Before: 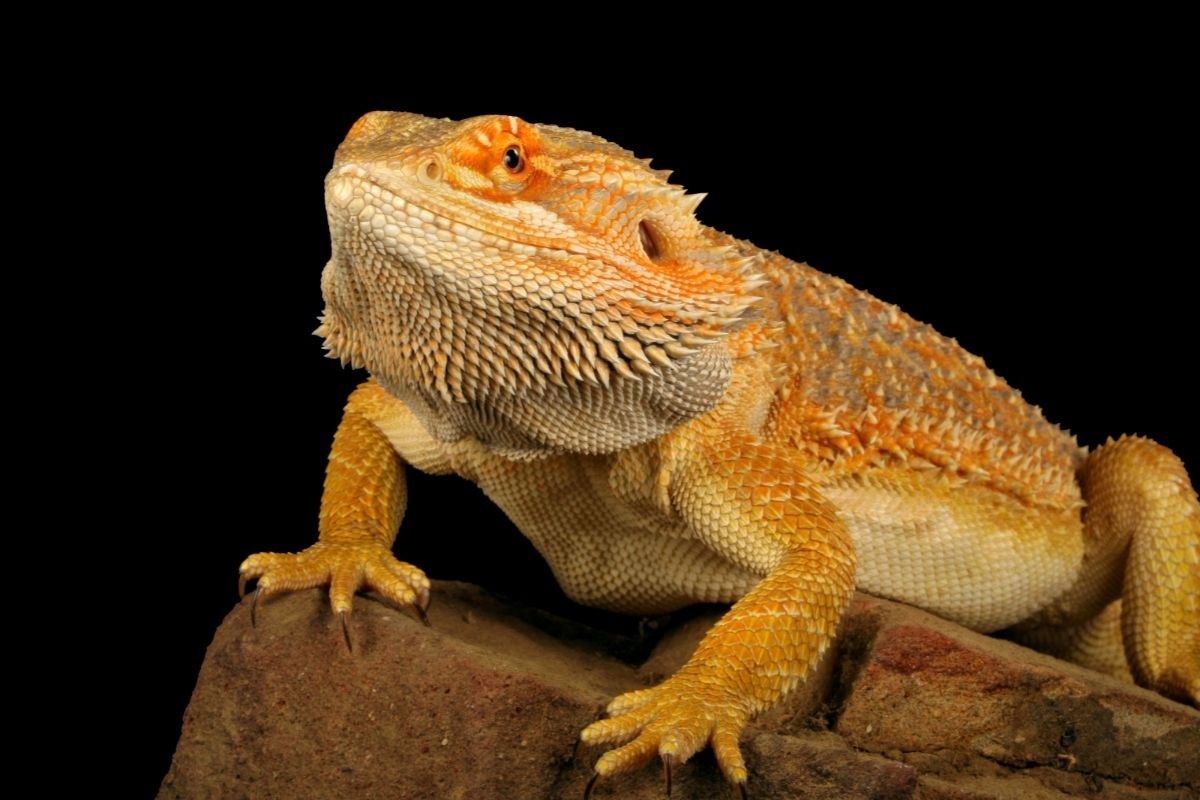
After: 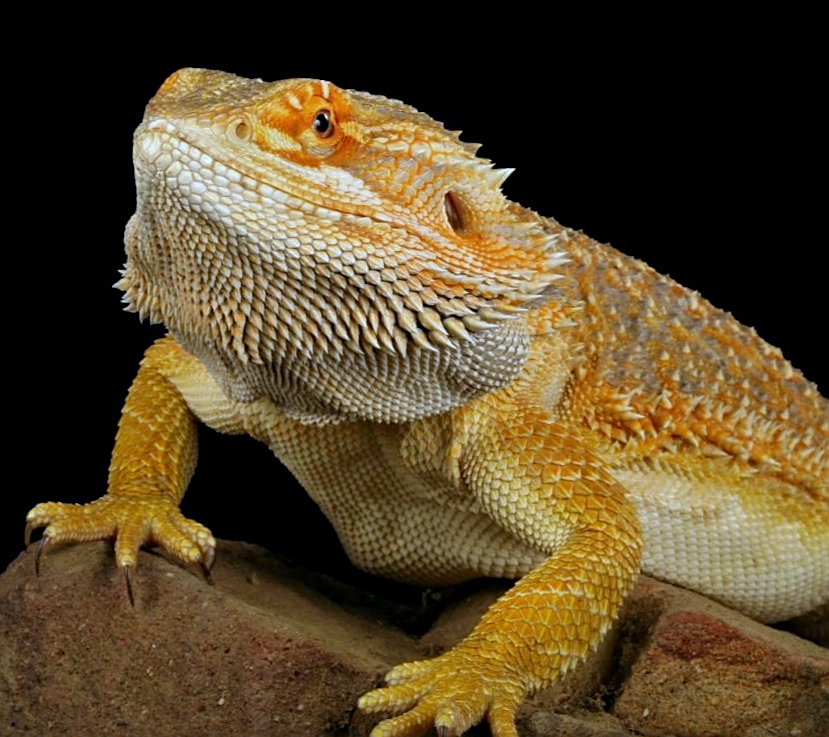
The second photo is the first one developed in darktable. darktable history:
sharpen: on, module defaults
white balance: red 0.871, blue 1.249
crop and rotate: angle -3.27°, left 14.277%, top 0.028%, right 10.766%, bottom 0.028%
